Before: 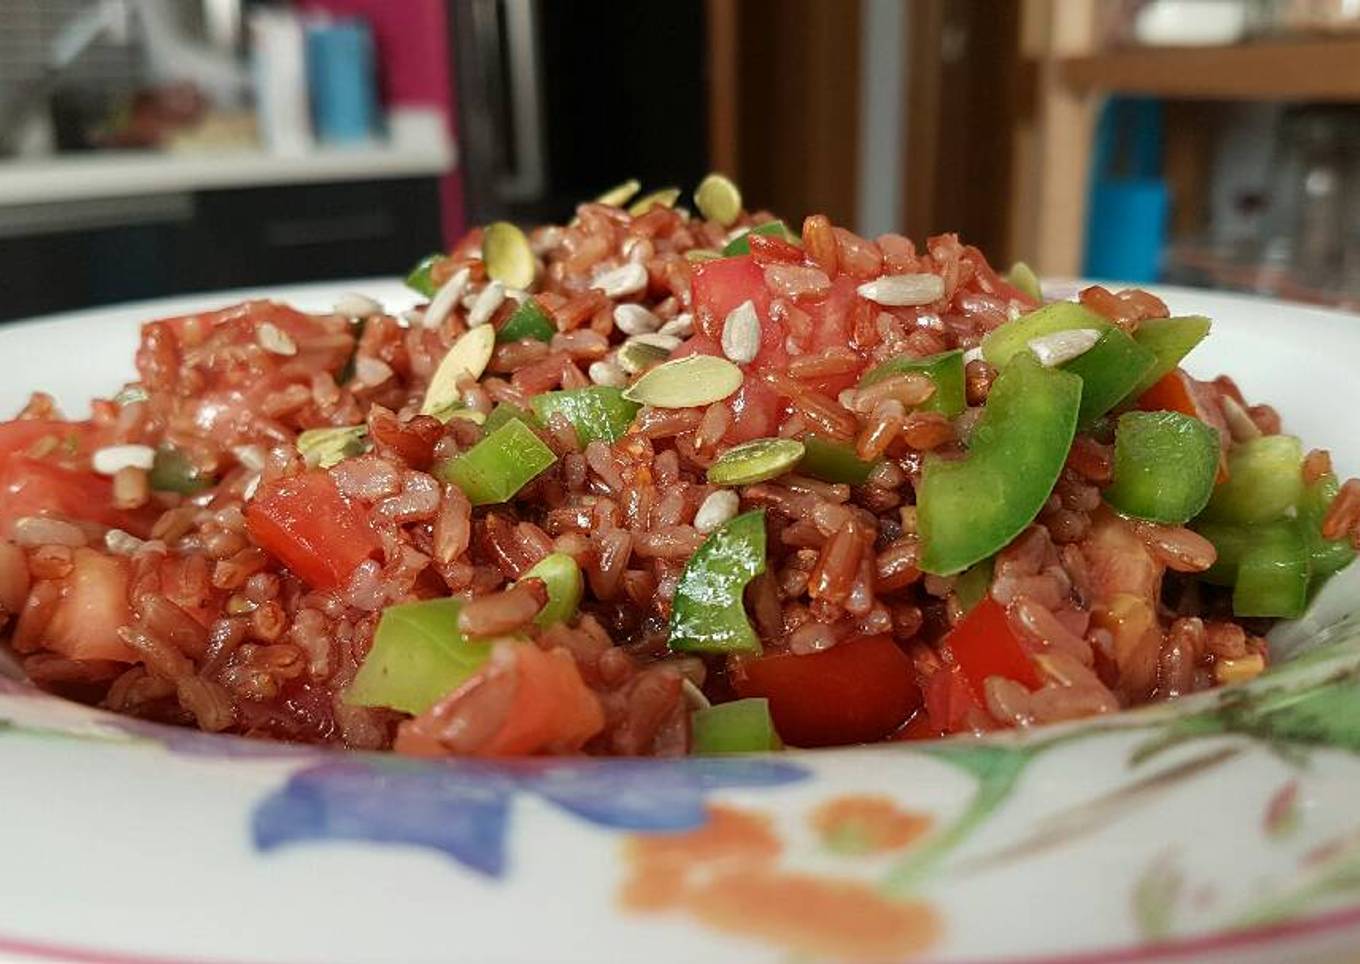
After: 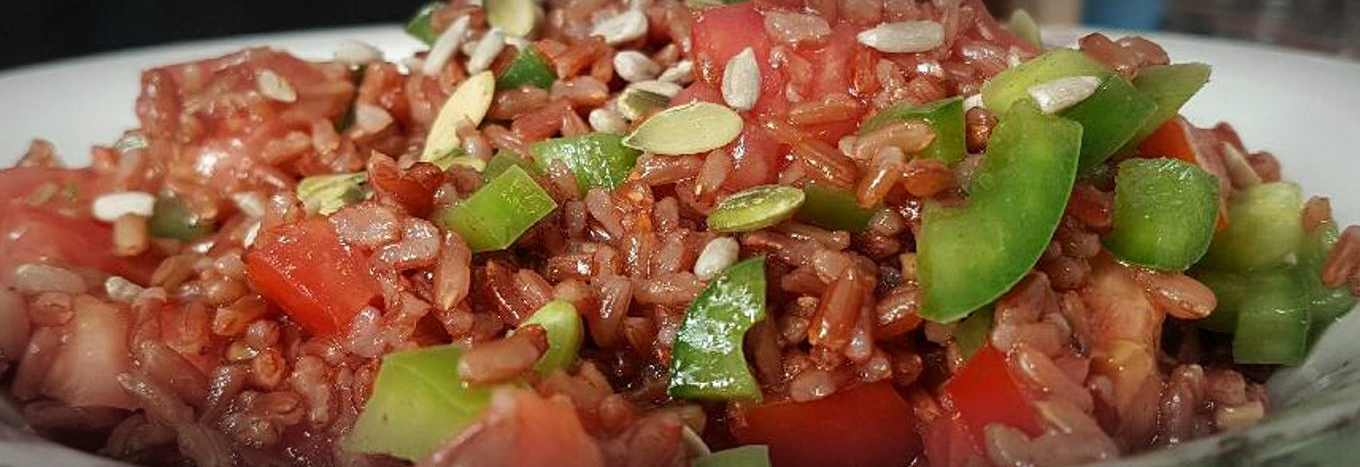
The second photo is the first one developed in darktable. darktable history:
vignetting: automatic ratio true, unbound false
crop and rotate: top 26.32%, bottom 25.225%
